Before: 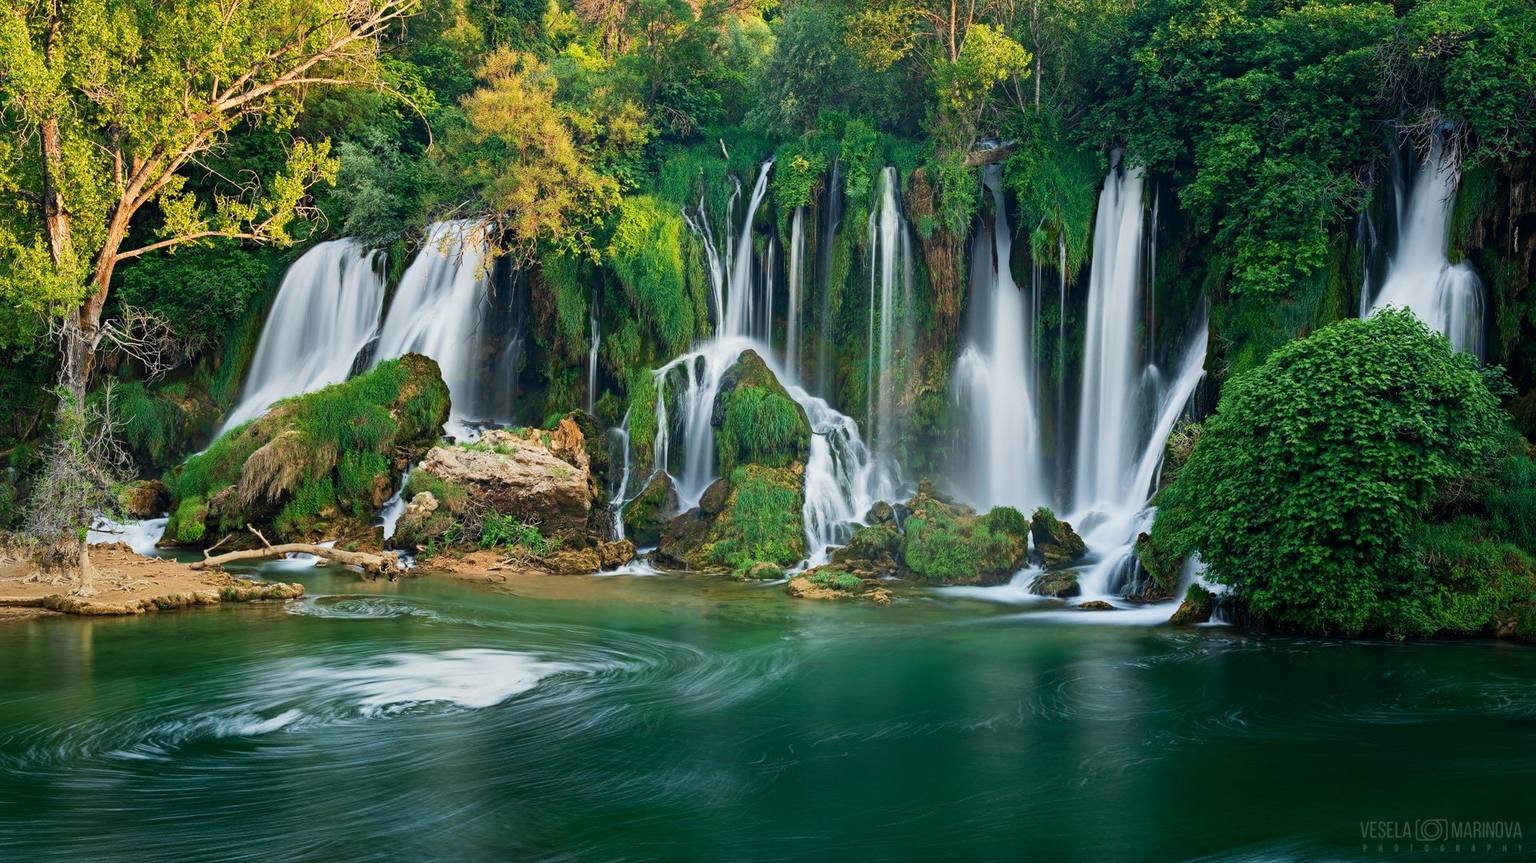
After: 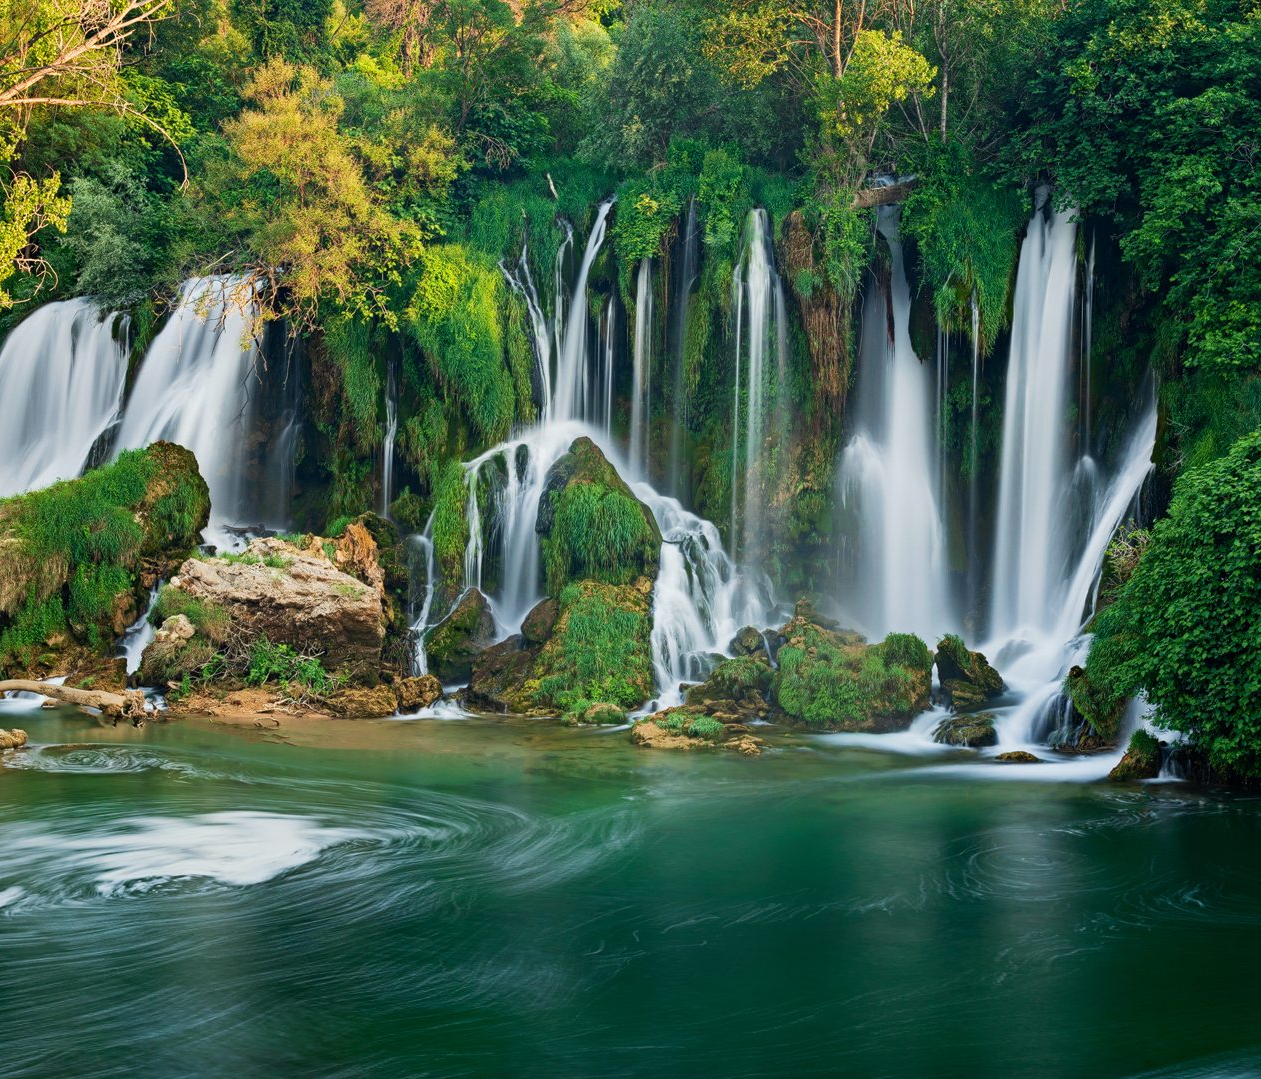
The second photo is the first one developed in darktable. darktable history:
crop and rotate: left 18.423%, right 15.884%
